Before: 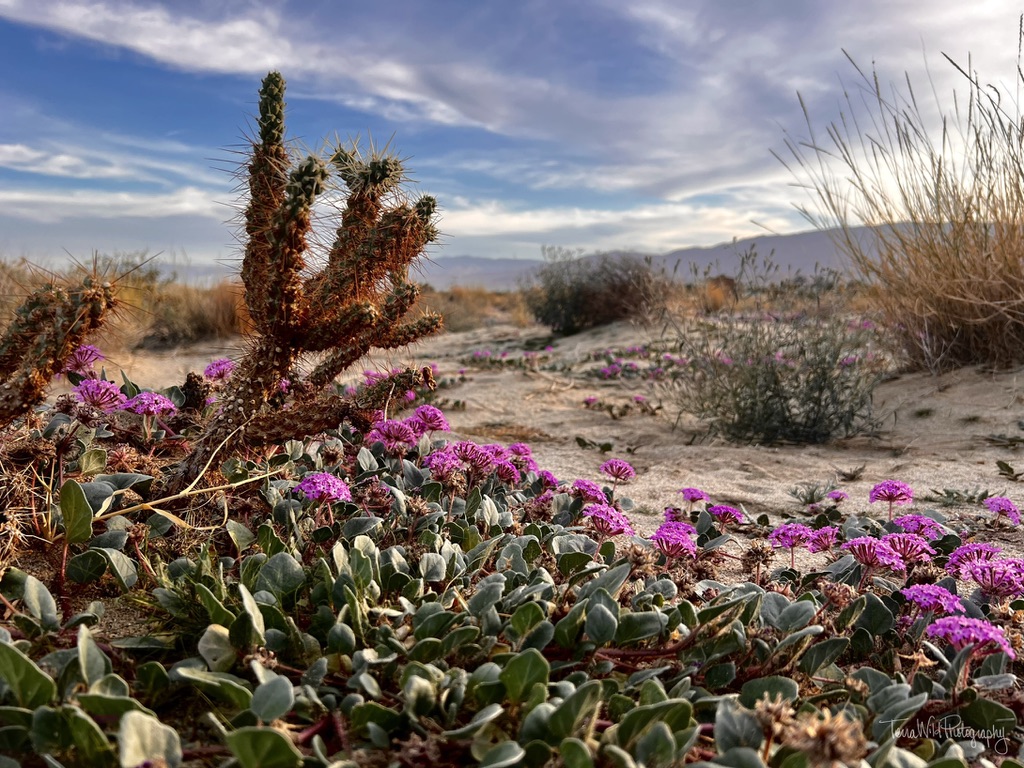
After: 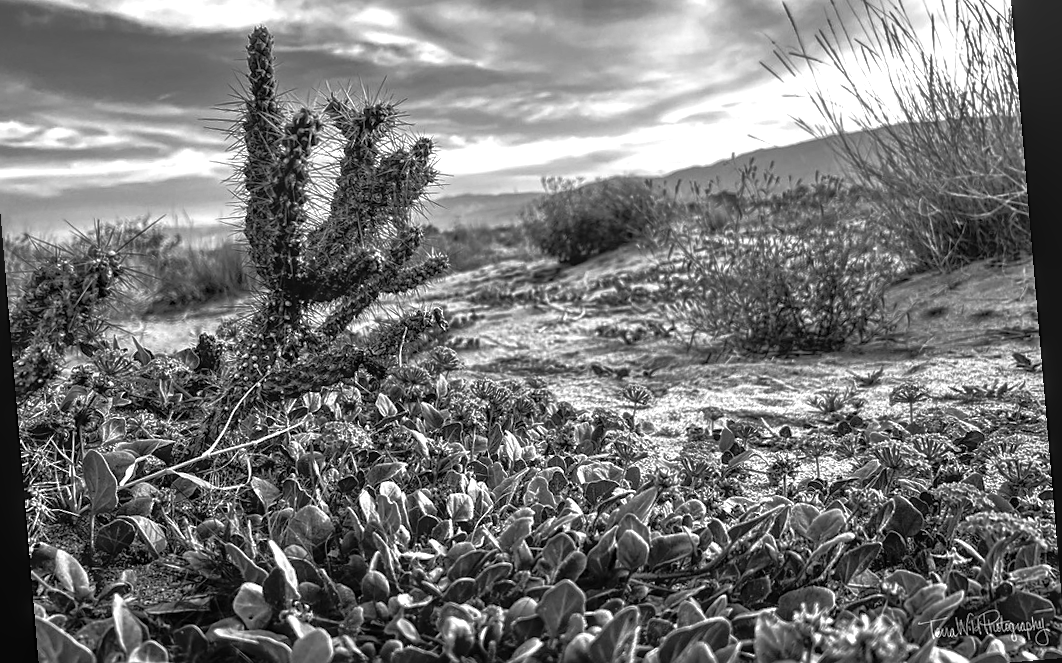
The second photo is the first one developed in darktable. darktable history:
local contrast: highlights 0%, shadows 0%, detail 133%
crop and rotate: left 1.814%, top 12.818%, right 0.25%, bottom 9.225%
rotate and perspective: rotation -4.86°, automatic cropping off
tone equalizer: -8 EV 0.001 EV, -7 EV -0.004 EV, -6 EV 0.009 EV, -5 EV 0.032 EV, -4 EV 0.276 EV, -3 EV 0.644 EV, -2 EV 0.584 EV, -1 EV 0.187 EV, +0 EV 0.024 EV
rgb curve: curves: ch0 [(0, 0) (0.415, 0.237) (1, 1)]
exposure: black level correction 0, exposure 0.9 EV, compensate highlight preservation false
monochrome: a -71.75, b 75.82
sharpen: radius 1.864, amount 0.398, threshold 1.271
